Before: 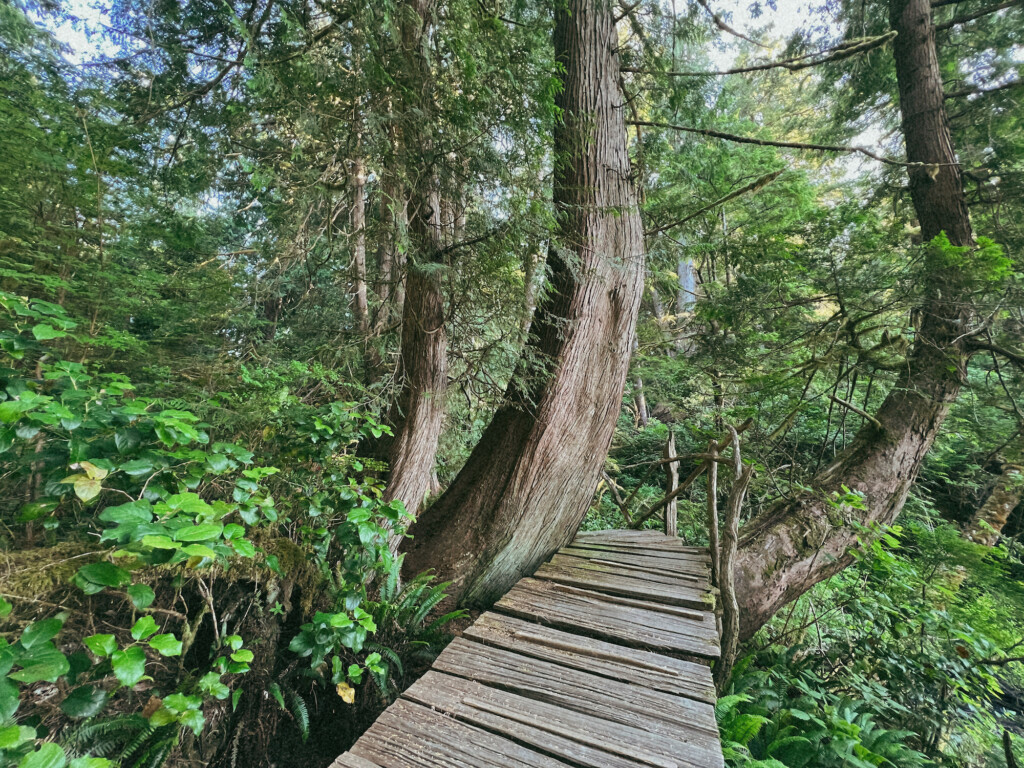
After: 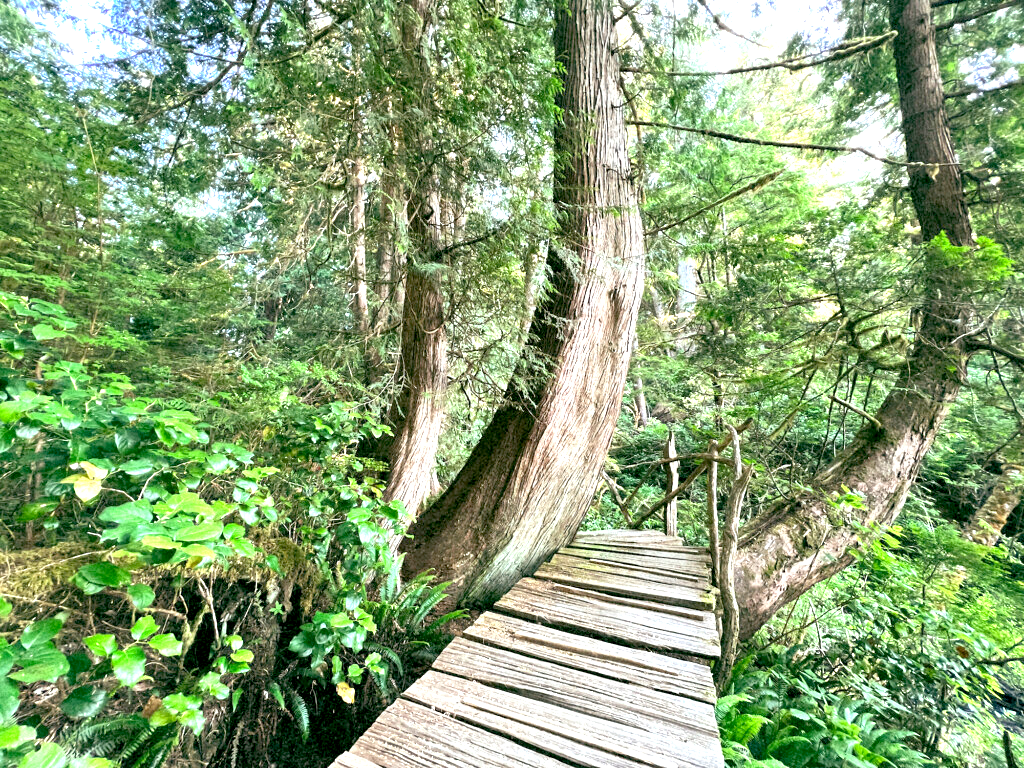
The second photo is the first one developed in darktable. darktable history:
exposure: black level correction 0.009, exposure 1.437 EV, compensate highlight preservation false
